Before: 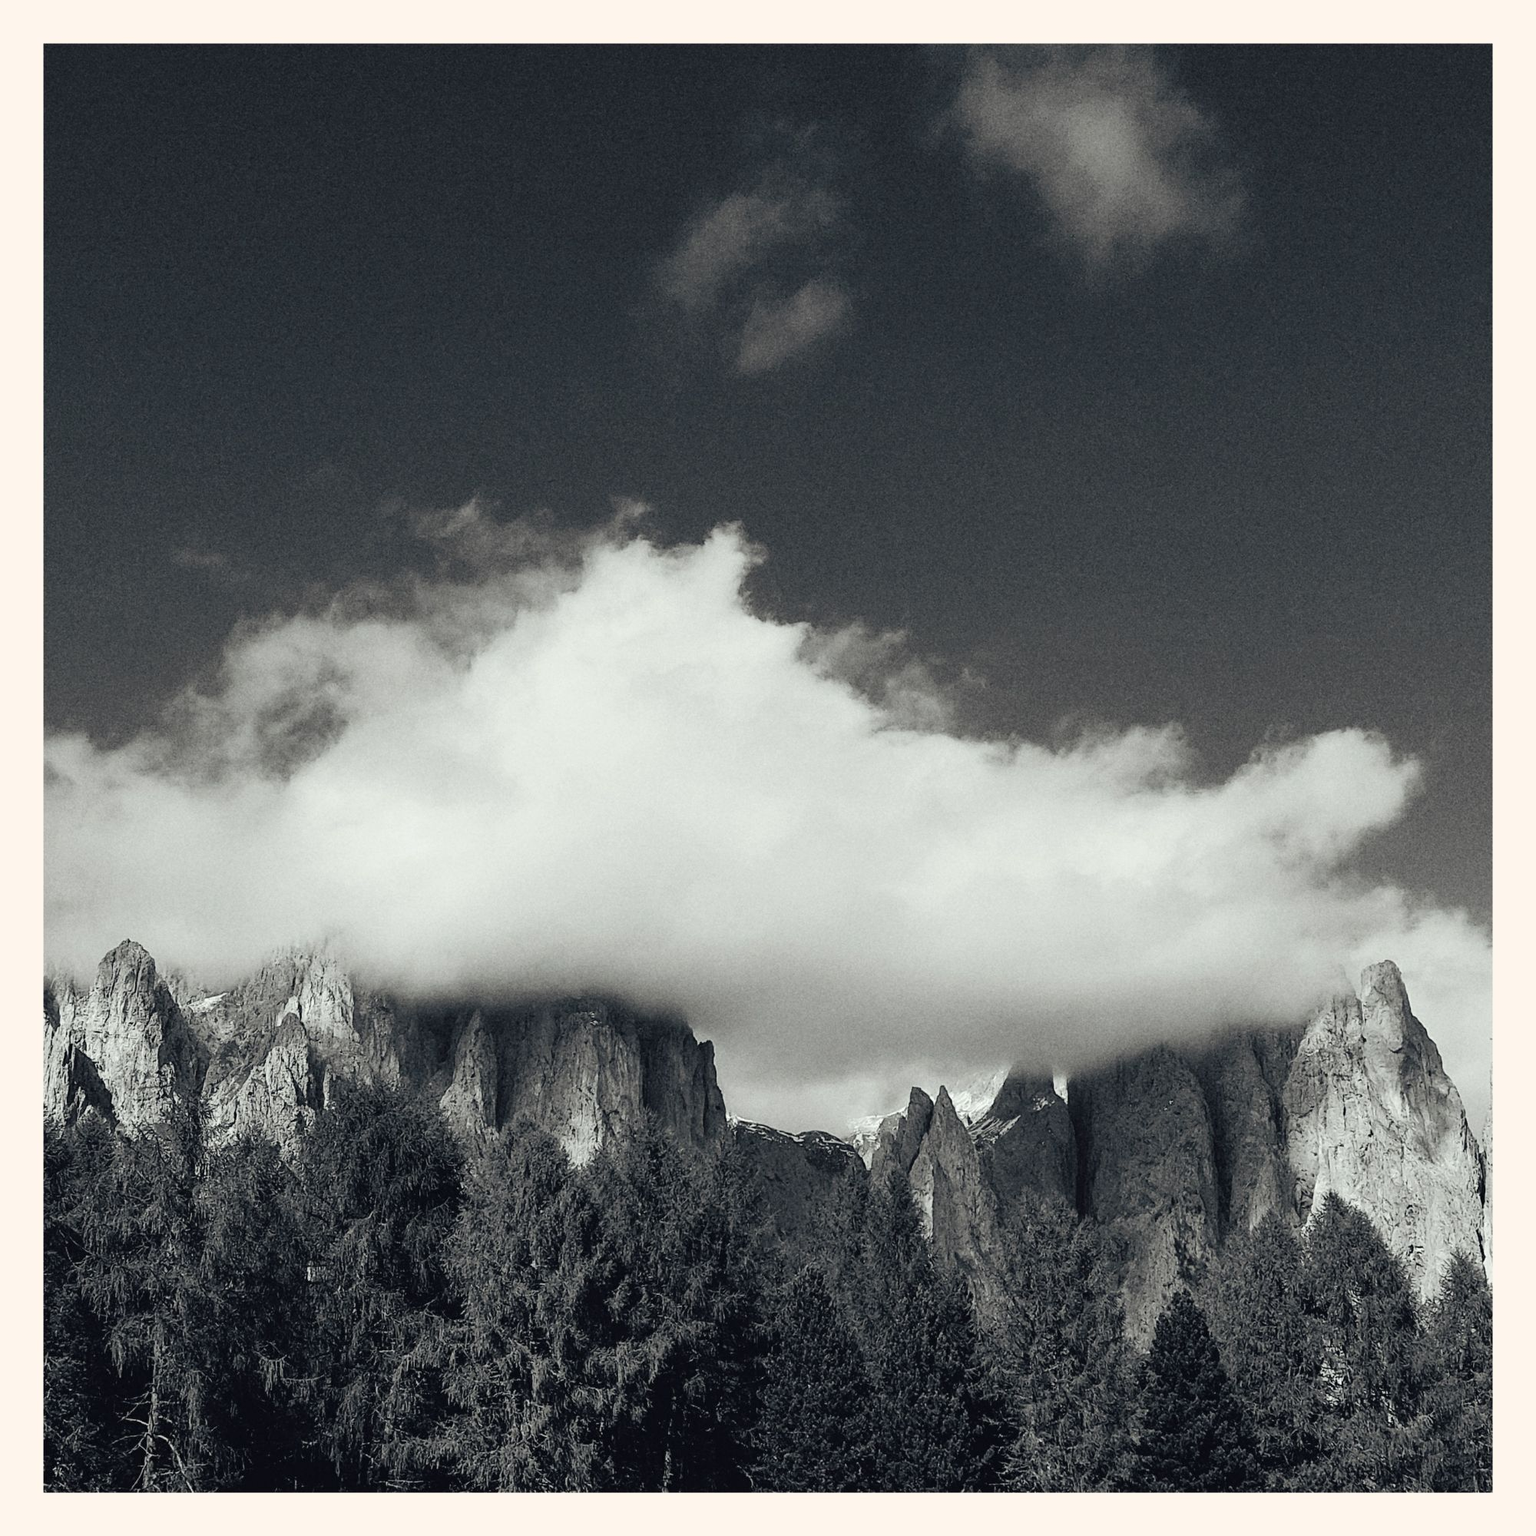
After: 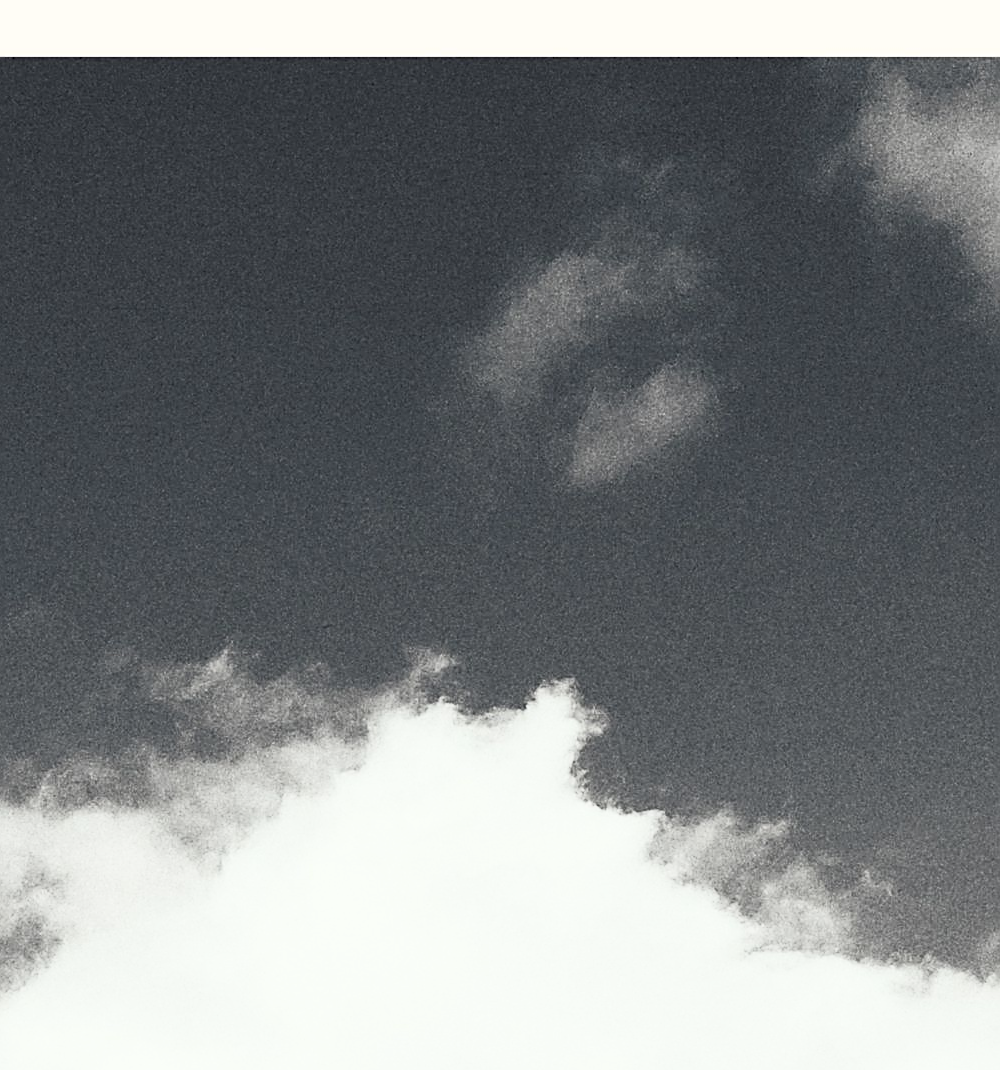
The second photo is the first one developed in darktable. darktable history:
sharpen: on, module defaults
crop: left 19.556%, right 30.401%, bottom 46.458%
contrast brightness saturation: contrast 0.43, brightness 0.56, saturation -0.19
